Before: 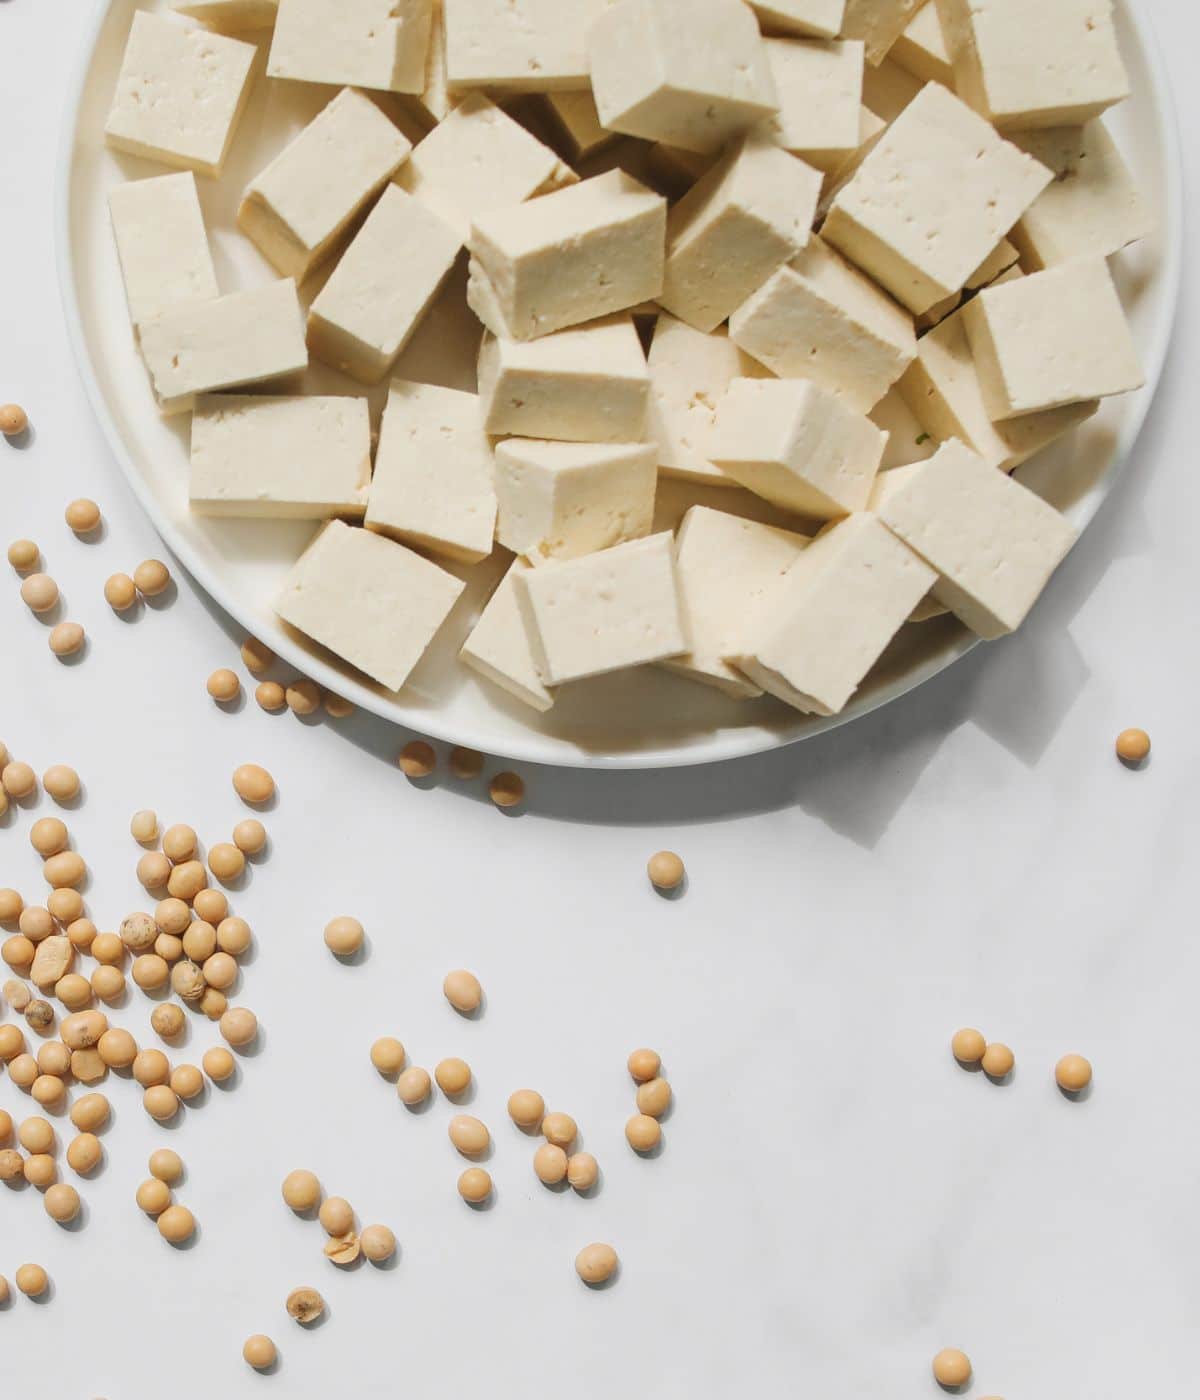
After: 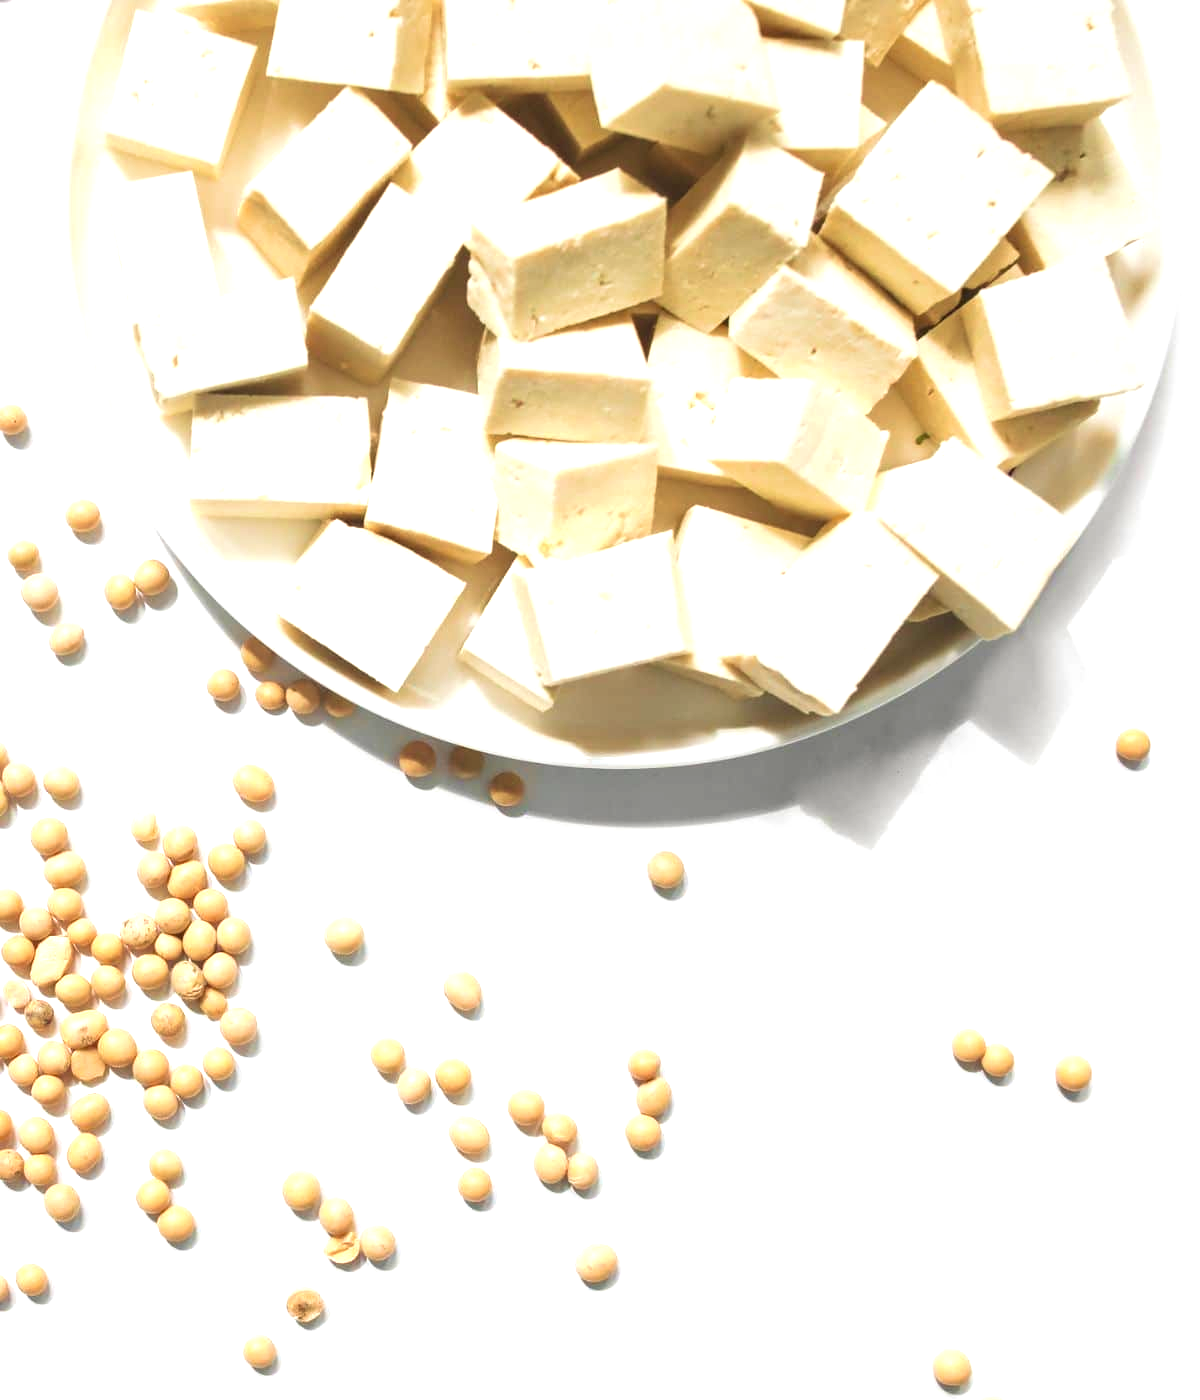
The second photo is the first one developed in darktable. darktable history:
velvia: on, module defaults
exposure: black level correction 0, exposure 1 EV, compensate exposure bias true, compensate highlight preservation false
